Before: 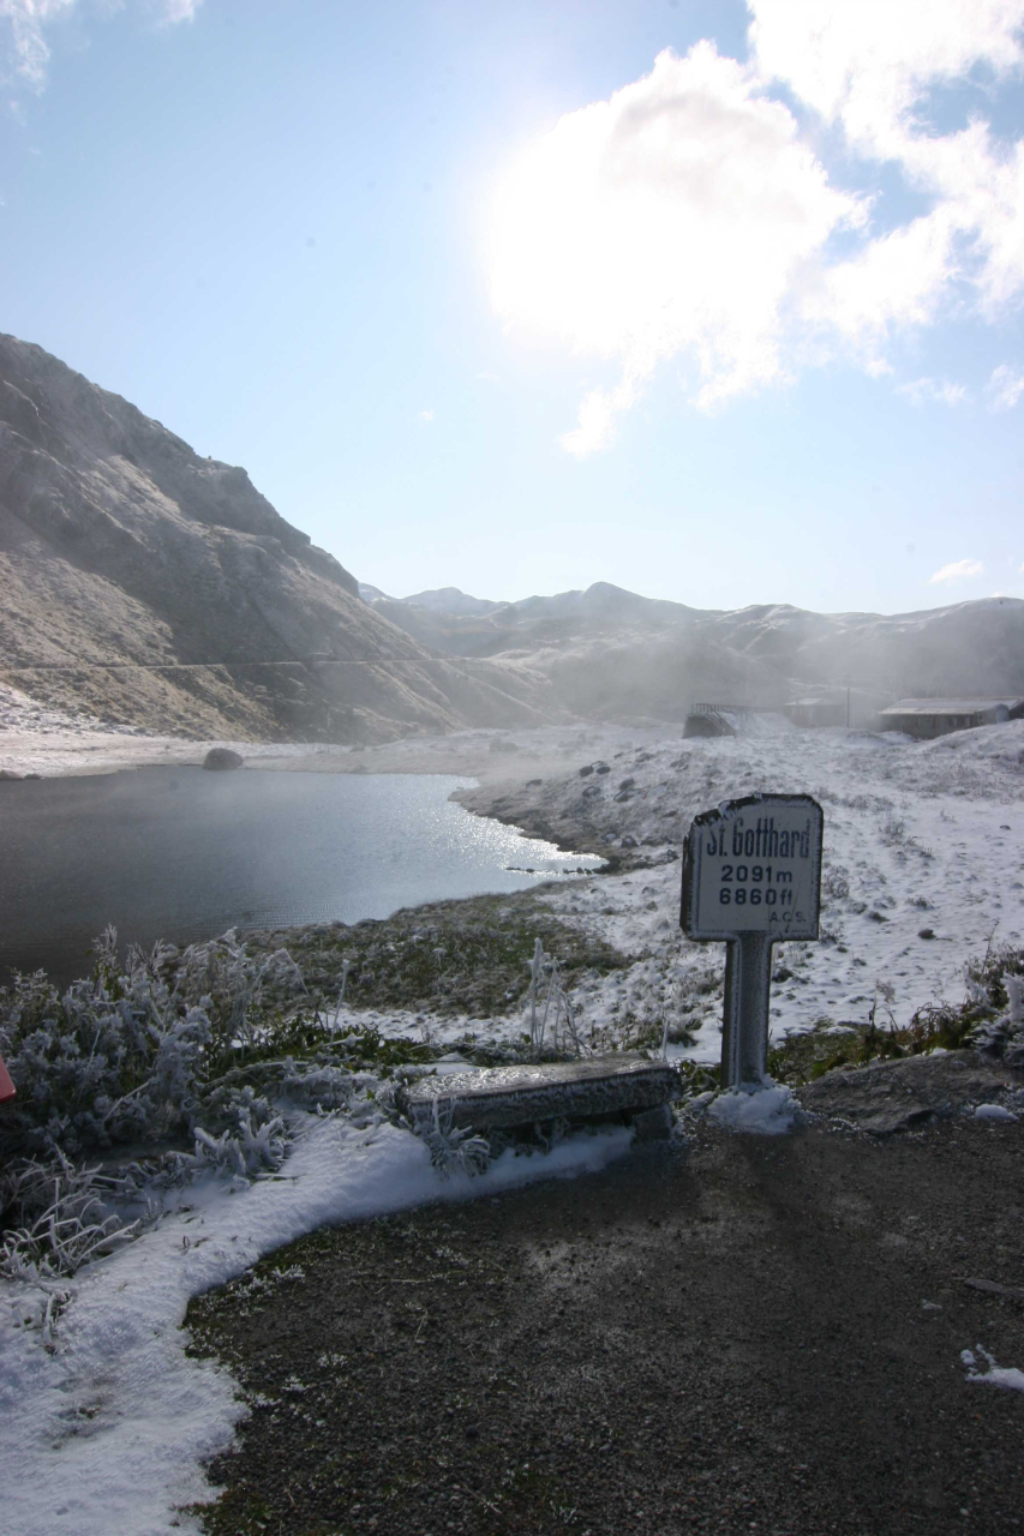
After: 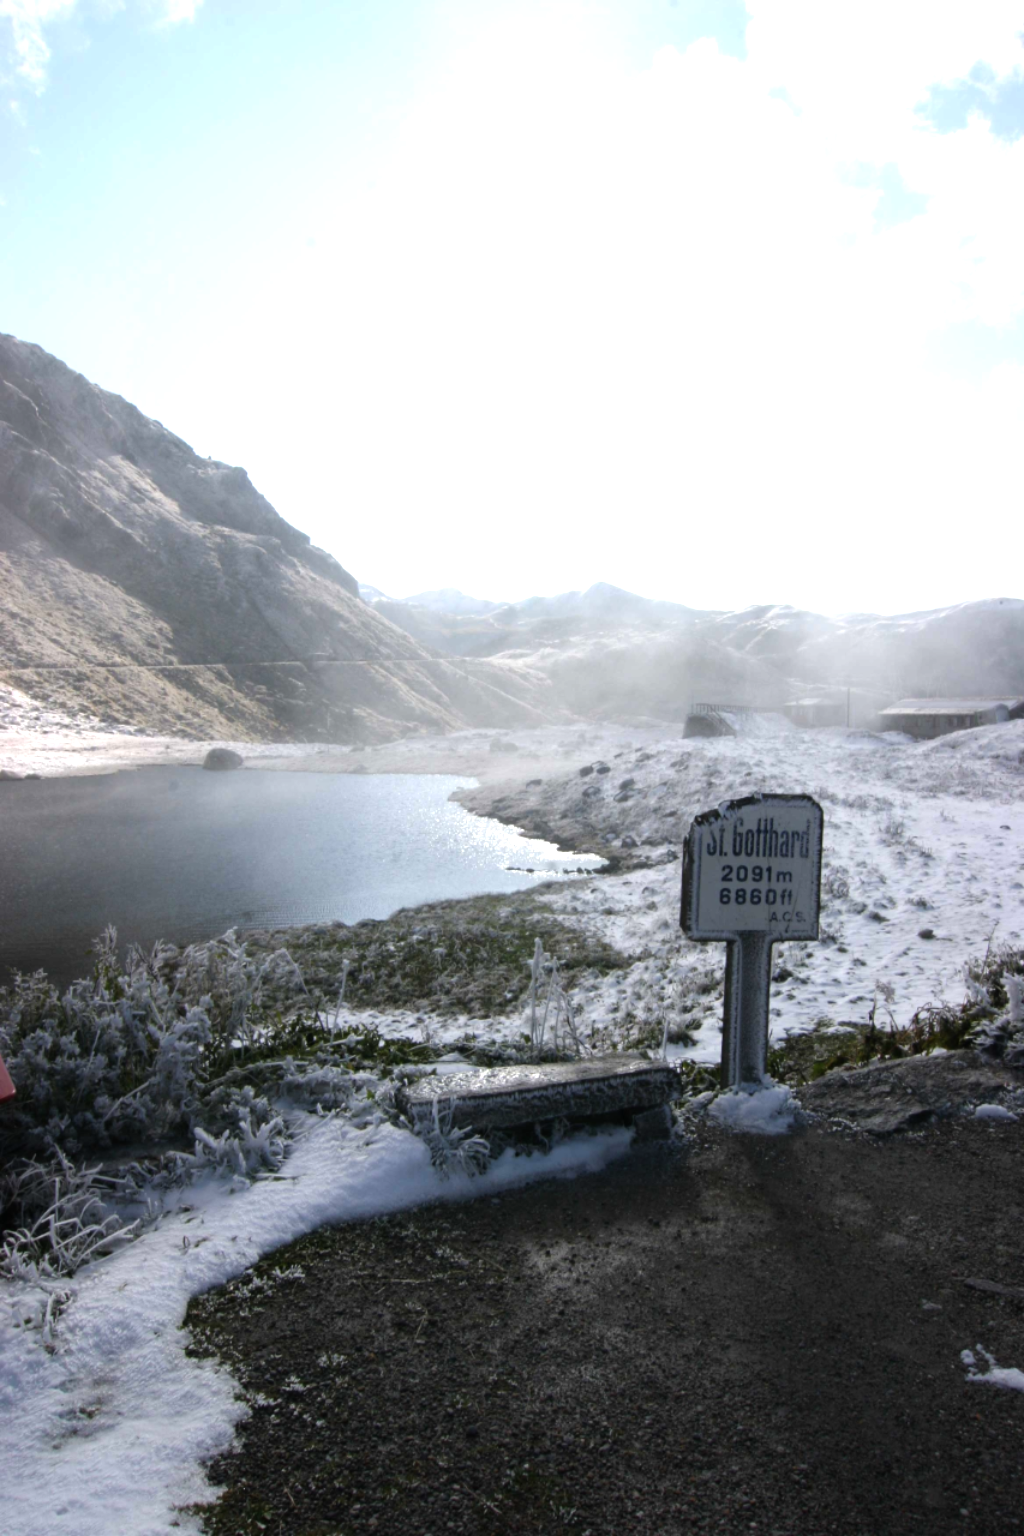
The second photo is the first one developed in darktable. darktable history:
tone equalizer: -8 EV -0.774 EV, -7 EV -0.706 EV, -6 EV -0.63 EV, -5 EV -0.423 EV, -3 EV 0.382 EV, -2 EV 0.6 EV, -1 EV 0.688 EV, +0 EV 0.755 EV
